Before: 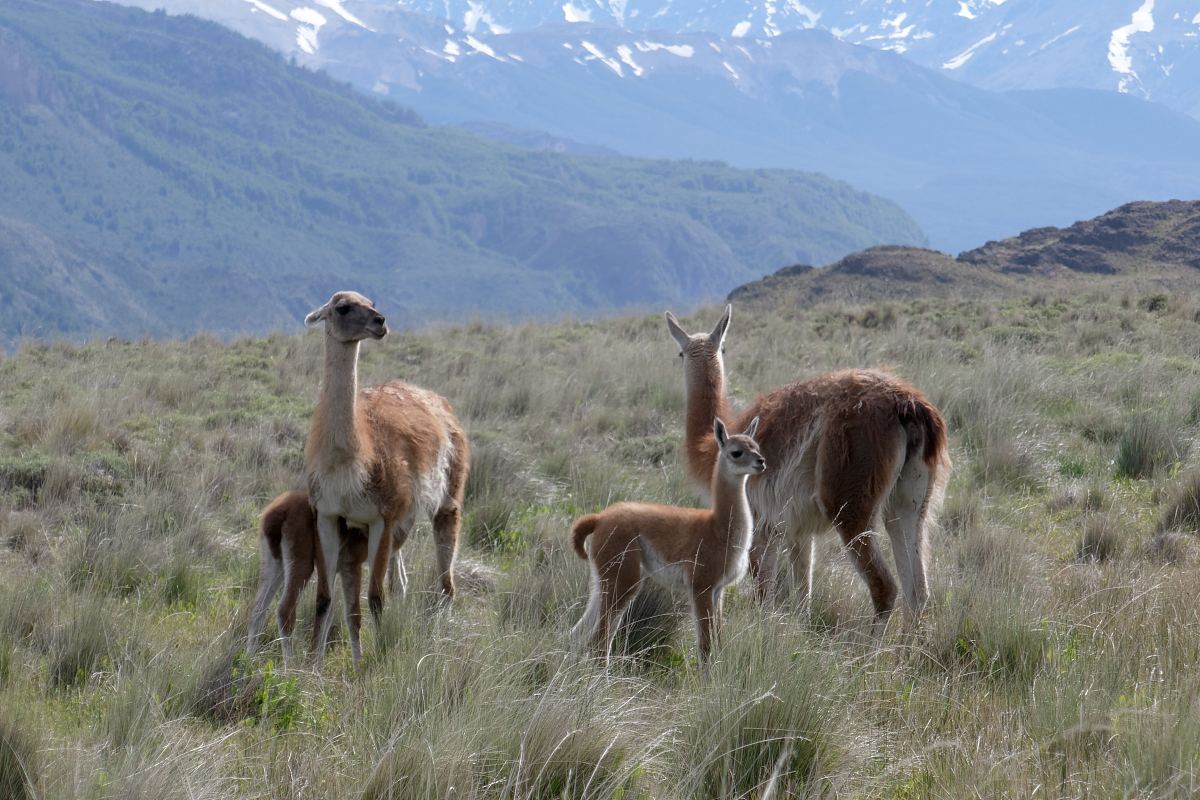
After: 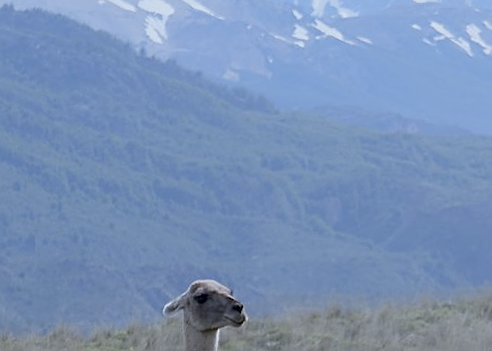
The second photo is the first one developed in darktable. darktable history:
crop and rotate: left 10.817%, top 0.062%, right 47.194%, bottom 53.626%
sharpen: on, module defaults
white balance: red 0.931, blue 1.11
rotate and perspective: rotation -2°, crop left 0.022, crop right 0.978, crop top 0.049, crop bottom 0.951
color balance rgb: perceptual saturation grading › global saturation -27.94%, hue shift -2.27°, contrast -21.26%
